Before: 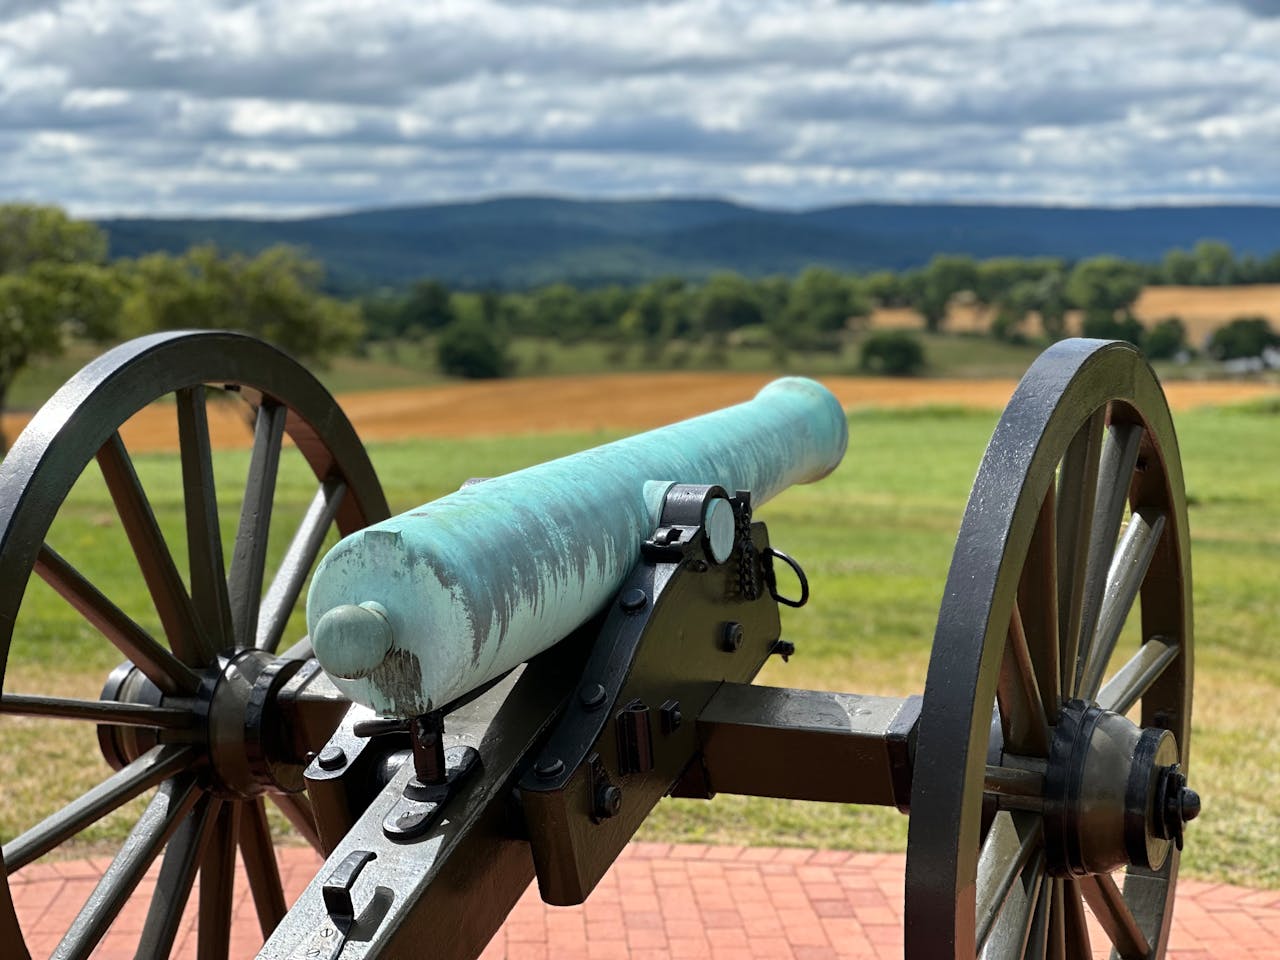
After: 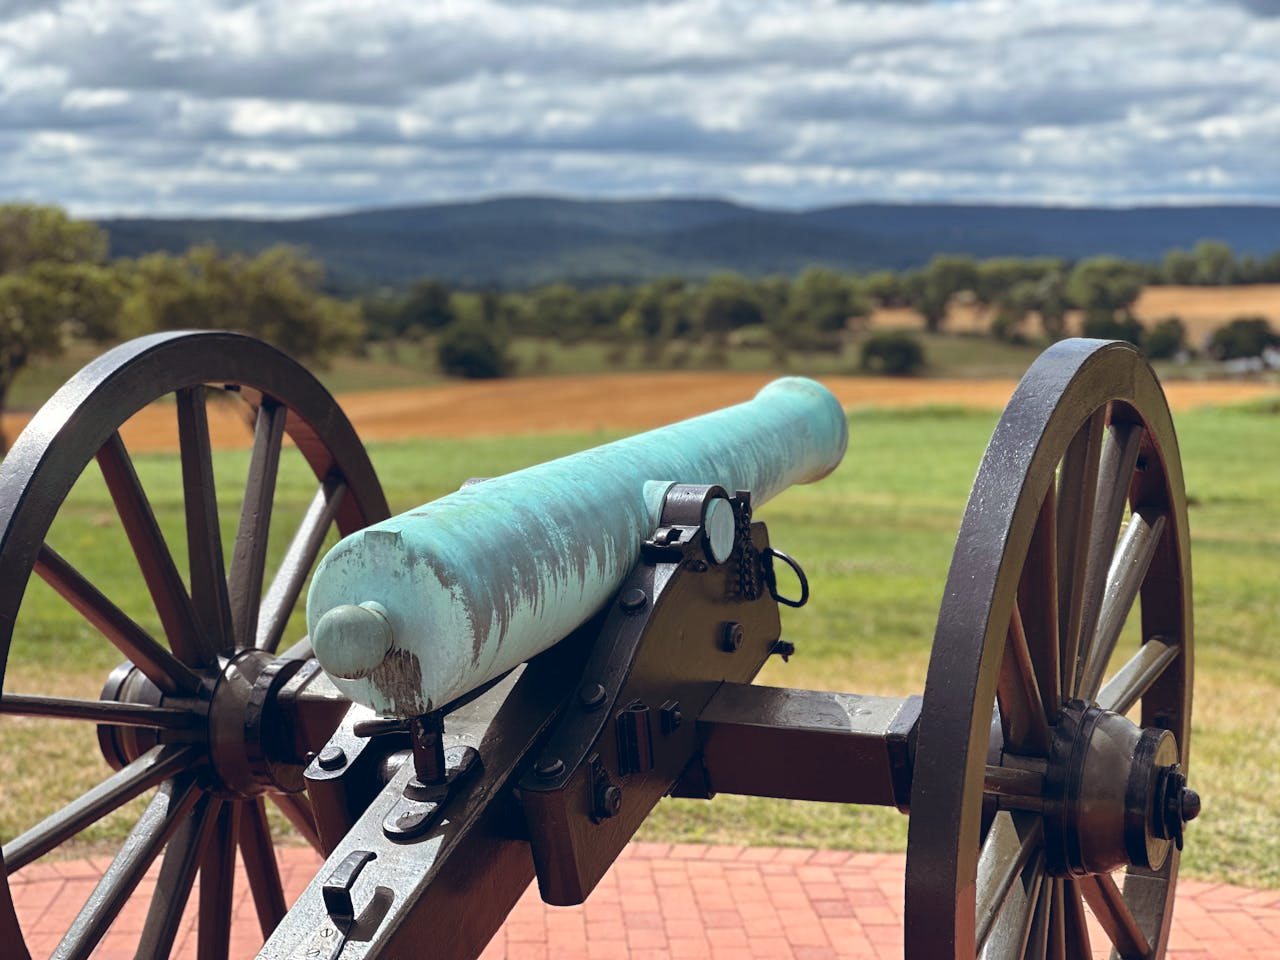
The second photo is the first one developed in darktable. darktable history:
color balance rgb: shadows lift › chroma 9.92%, shadows lift › hue 45.12°, power › luminance 3.26%, power › hue 231.93°, global offset › luminance 0.4%, global offset › chroma 0.21%, global offset › hue 255.02°
white balance: red 1.009, blue 0.985
